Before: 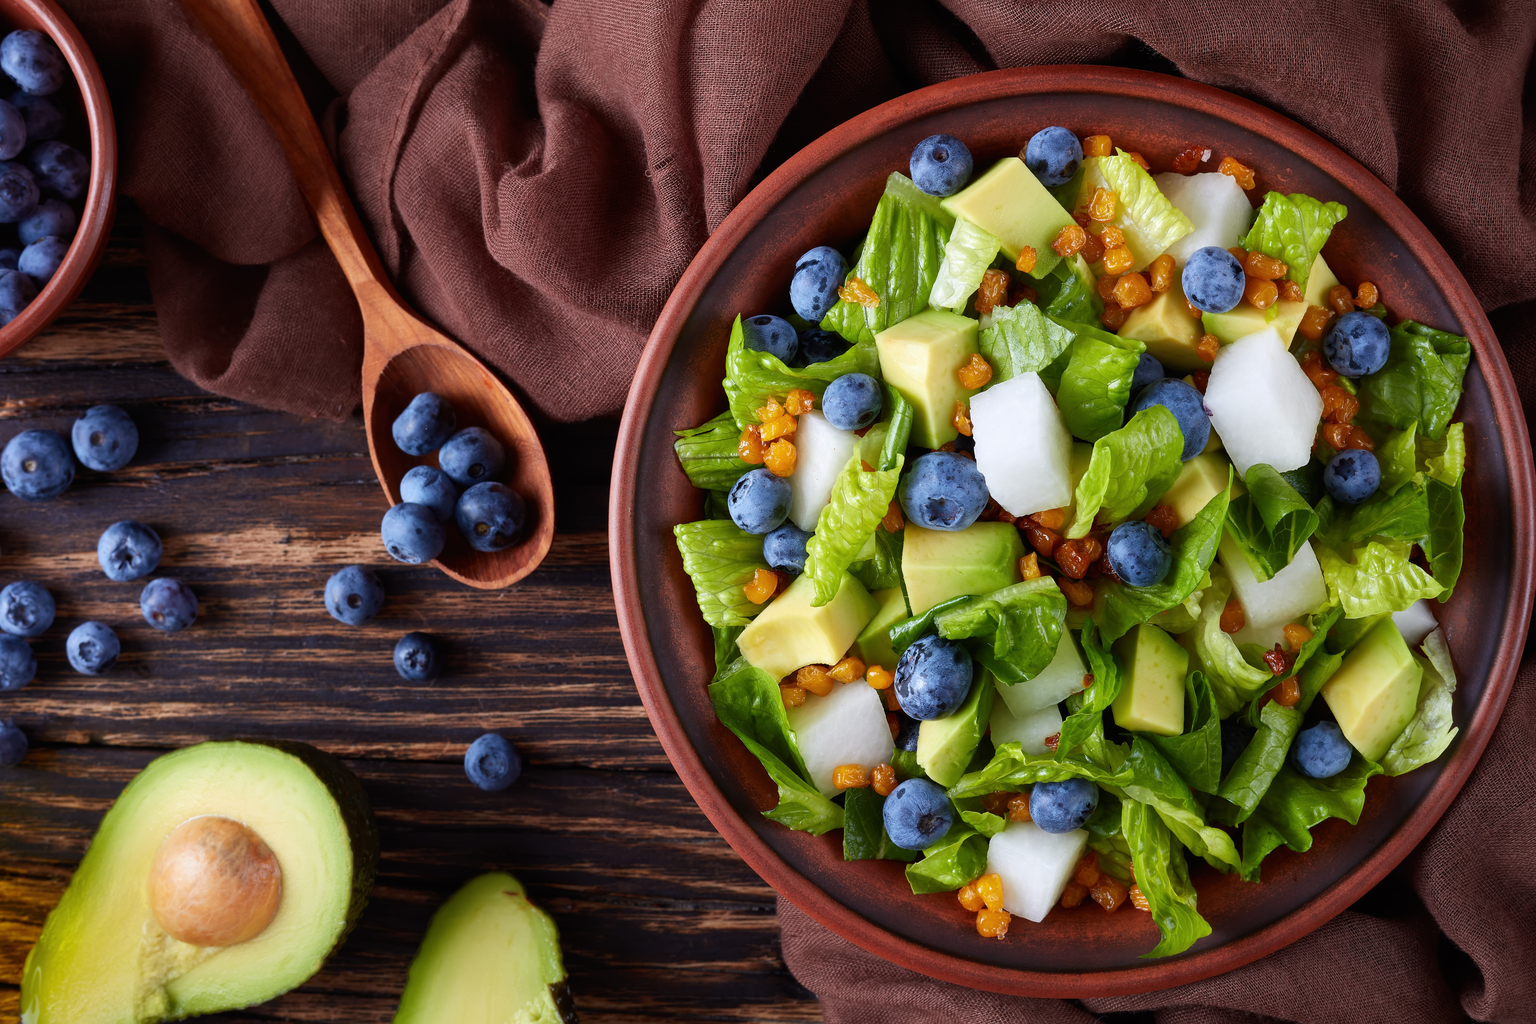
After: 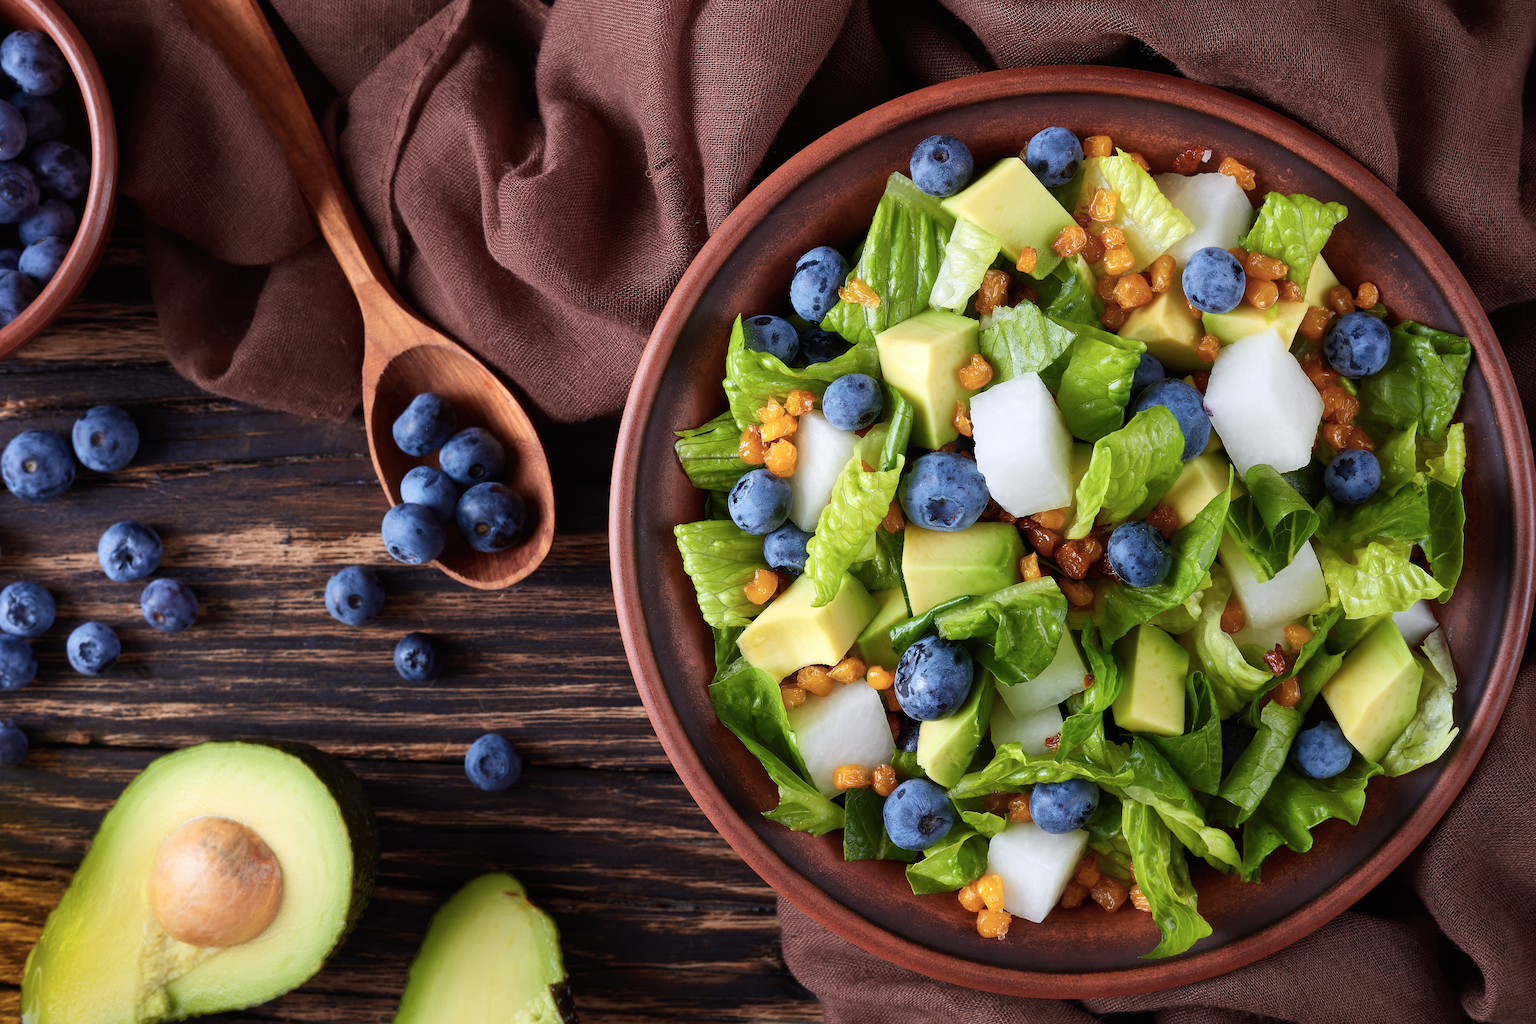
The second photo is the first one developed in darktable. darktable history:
color zones: curves: ch0 [(0, 0.558) (0.143, 0.559) (0.286, 0.529) (0.429, 0.505) (0.571, 0.5) (0.714, 0.5) (0.857, 0.5) (1, 0.558)]; ch1 [(0, 0.469) (0.01, 0.469) (0.12, 0.446) (0.248, 0.469) (0.5, 0.5) (0.748, 0.5) (0.99, 0.469) (1, 0.469)]
